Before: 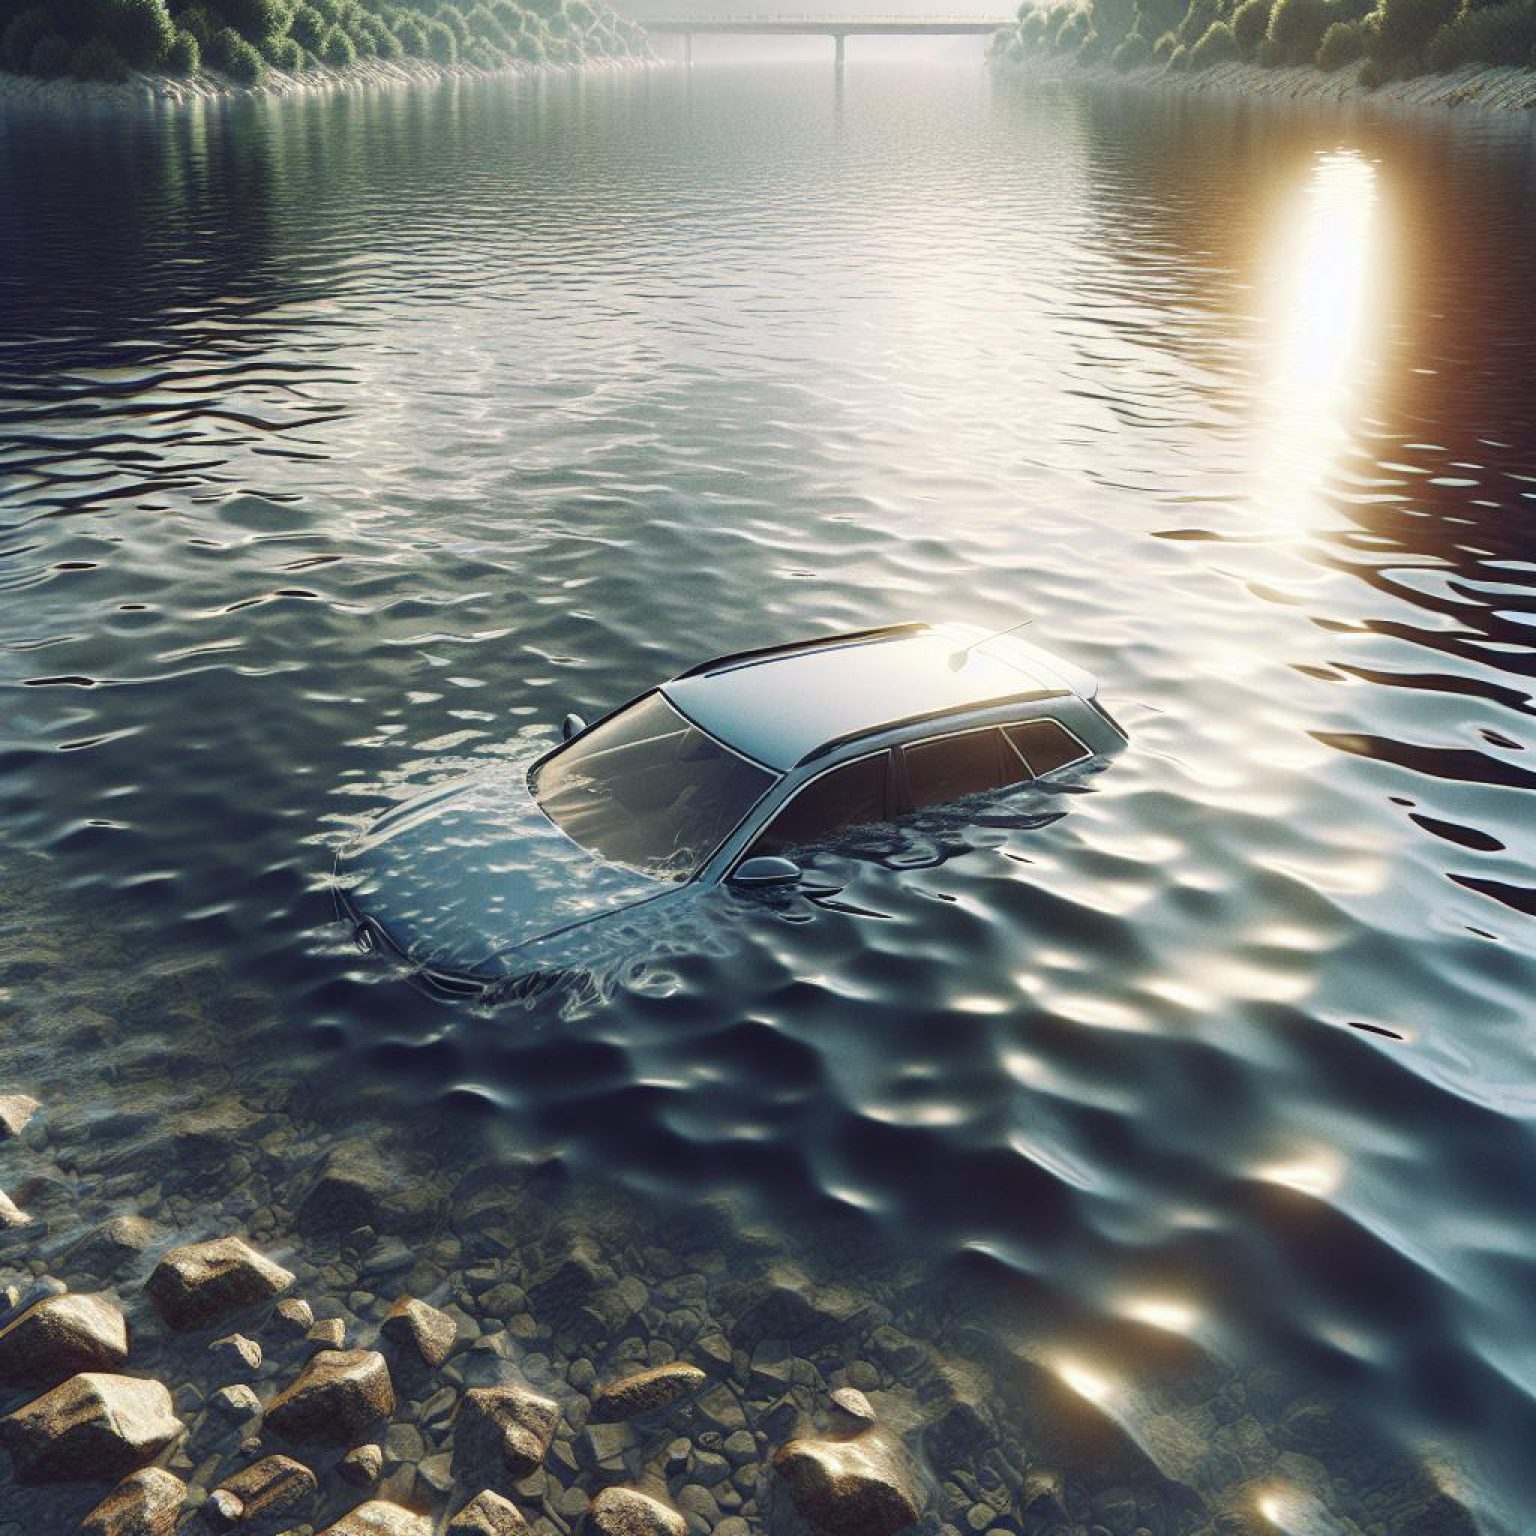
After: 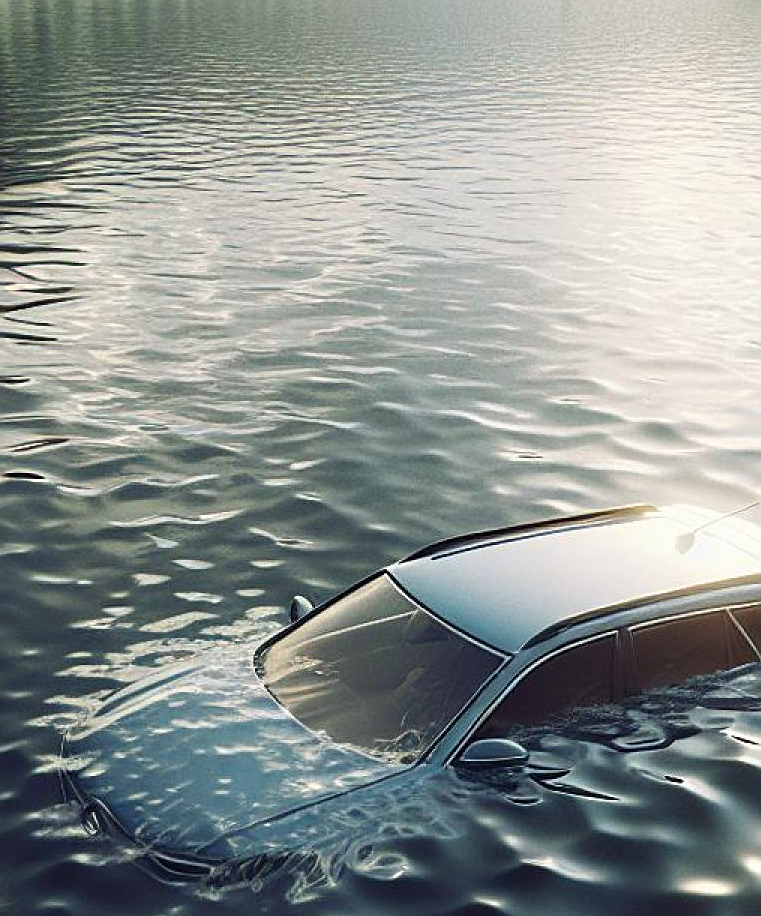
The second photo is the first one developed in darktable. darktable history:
tone equalizer: on, module defaults
sharpen: on, module defaults
crop: left 17.778%, top 7.725%, right 32.66%, bottom 32.607%
